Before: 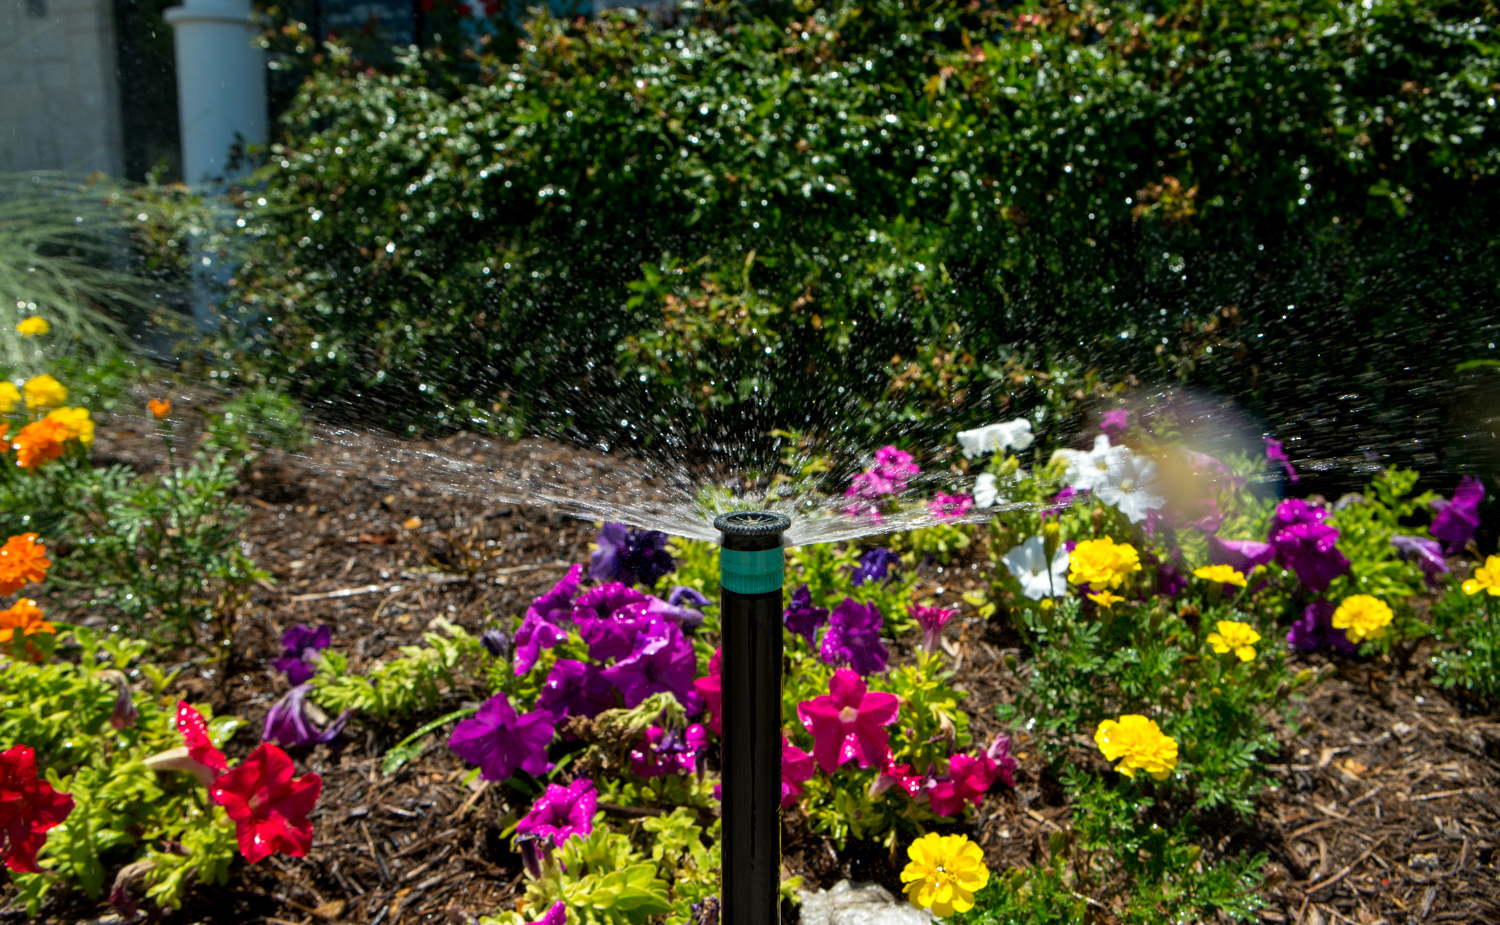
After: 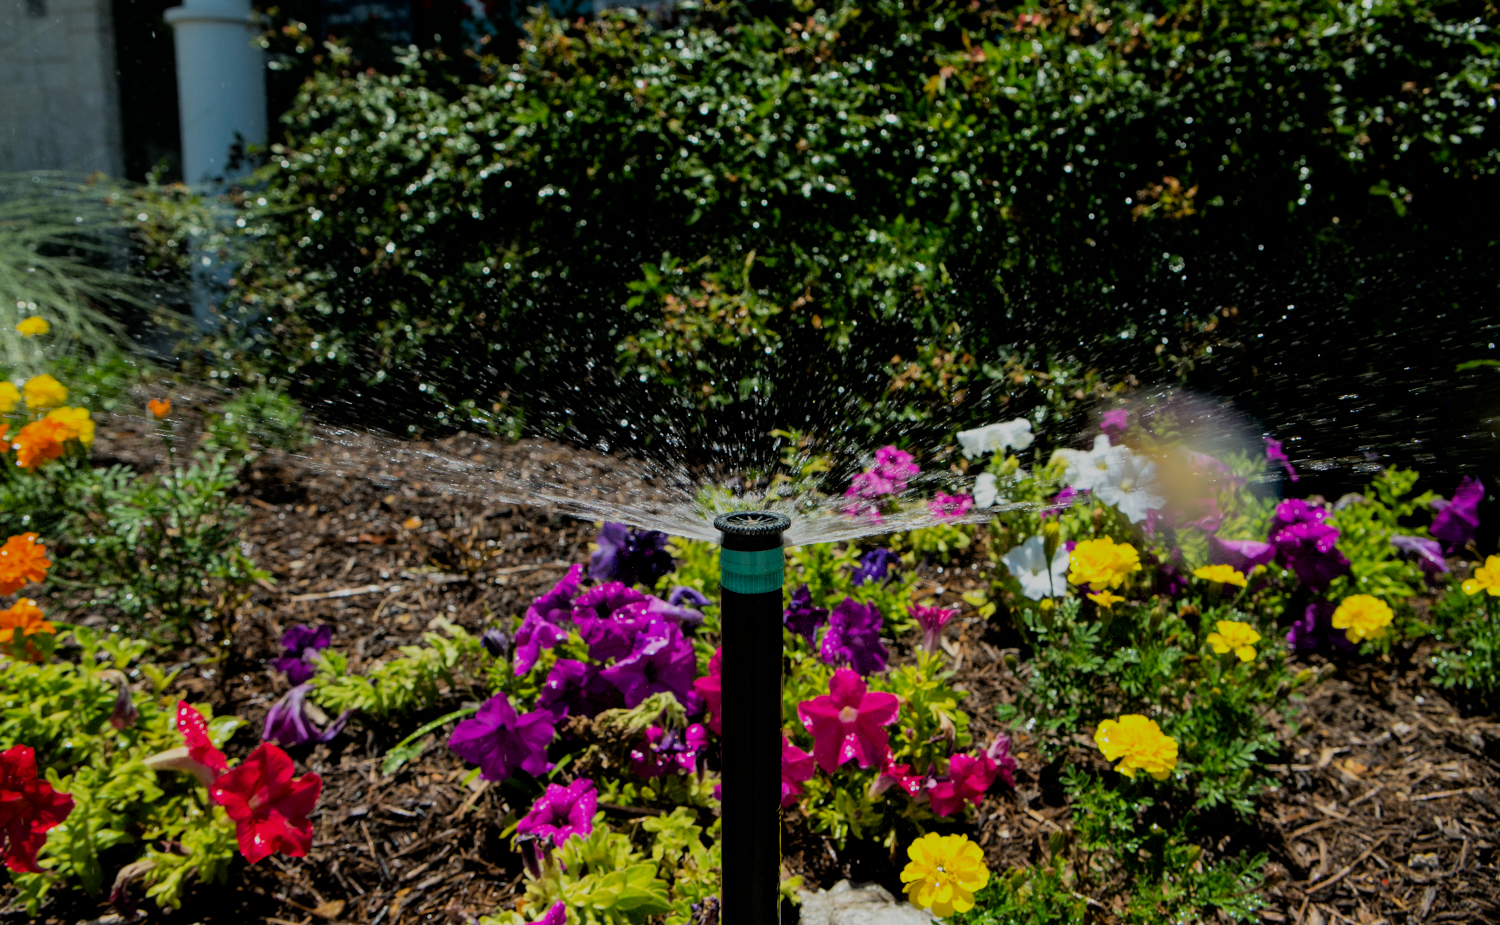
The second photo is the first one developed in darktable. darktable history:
exposure: black level correction 0.001, exposure -0.2 EV, compensate highlight preservation false
filmic rgb: black relative exposure -7.15 EV, white relative exposure 5.36 EV, hardness 3.02, color science v6 (2022)
